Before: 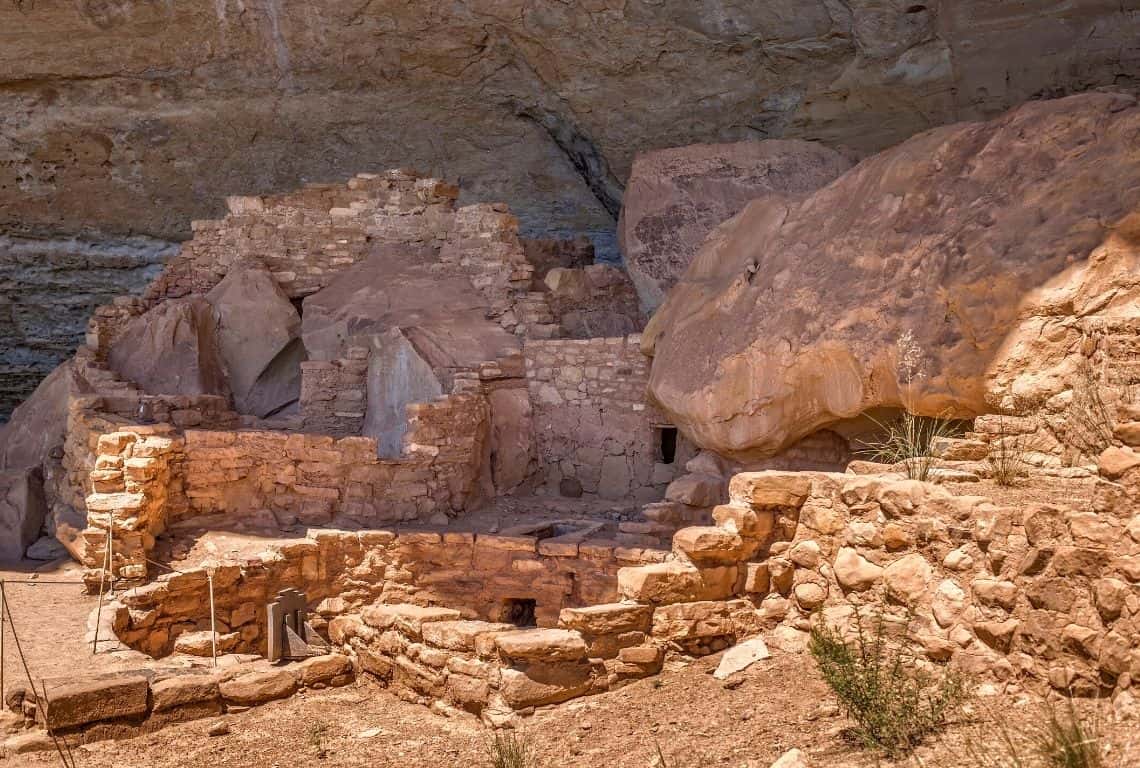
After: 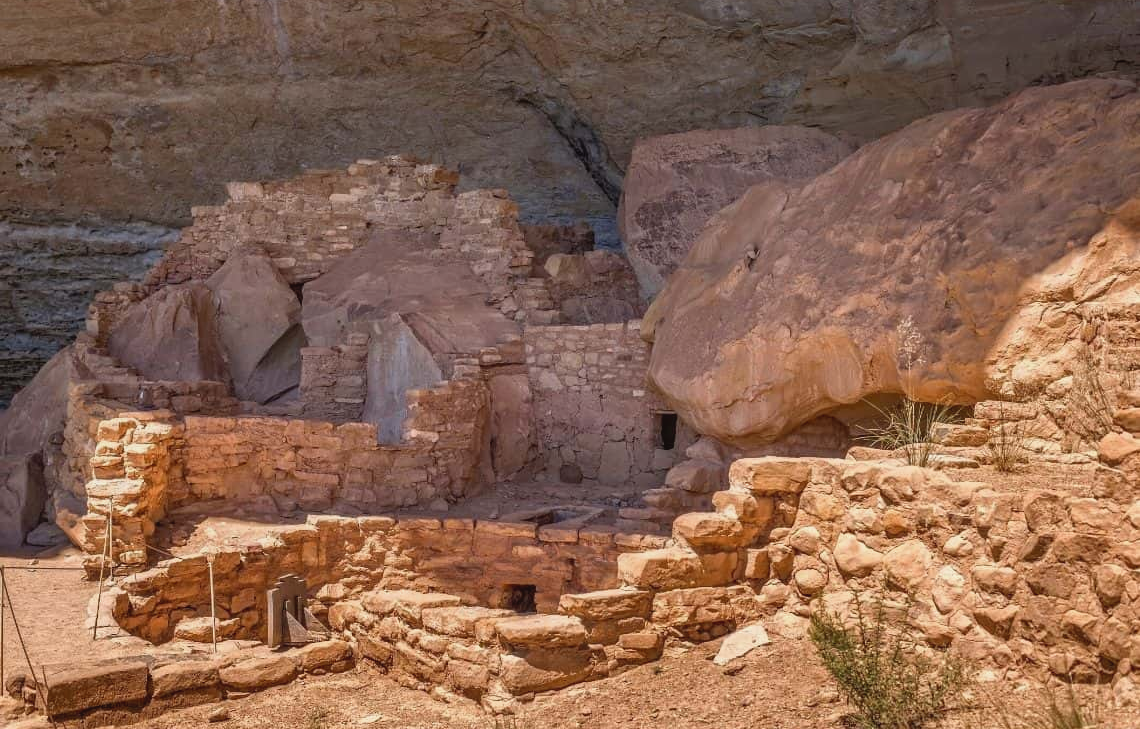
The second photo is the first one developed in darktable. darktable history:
contrast equalizer: octaves 7, y [[0.6 ×6], [0.55 ×6], [0 ×6], [0 ×6], [0 ×6]], mix -0.219
crop and rotate: top 1.912%, bottom 3.14%
exposure: exposure -0.044 EV, compensate highlight preservation false
